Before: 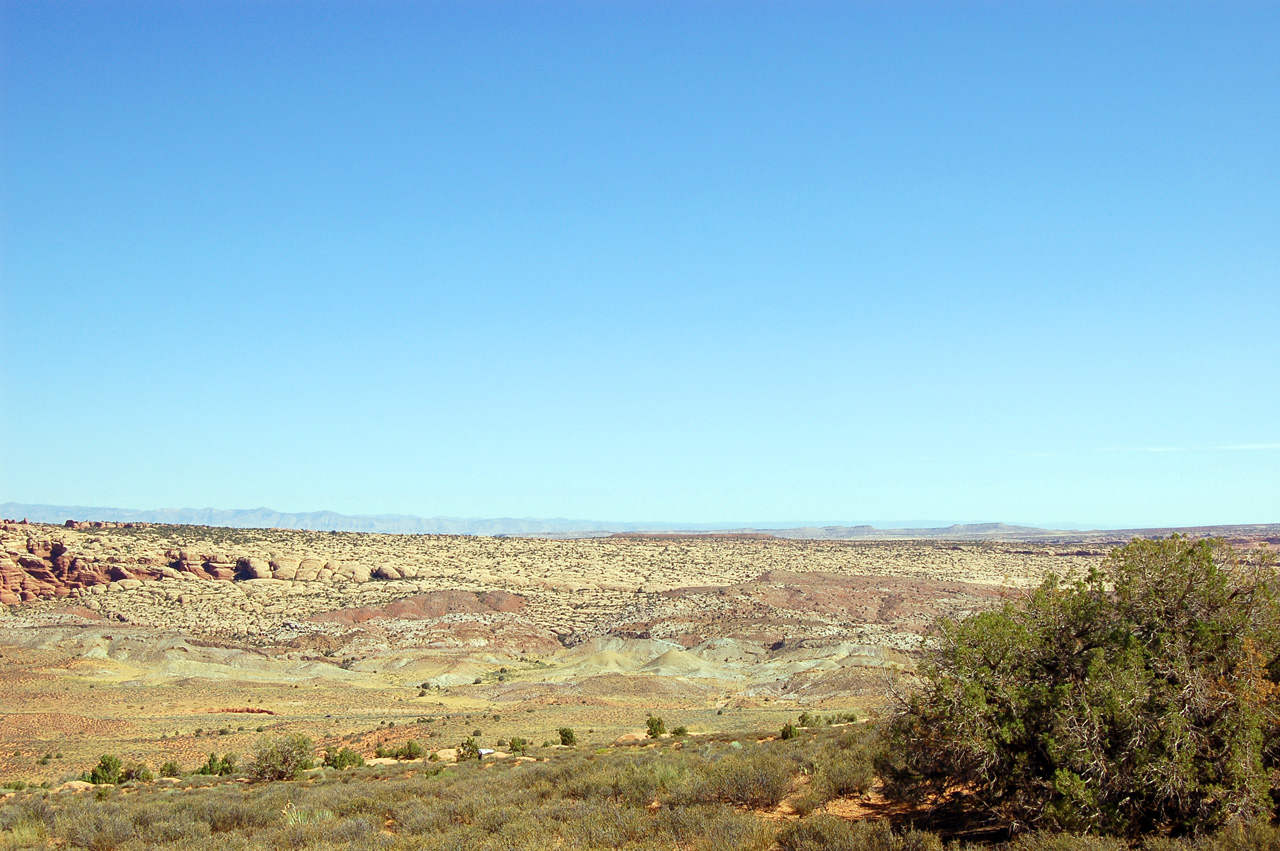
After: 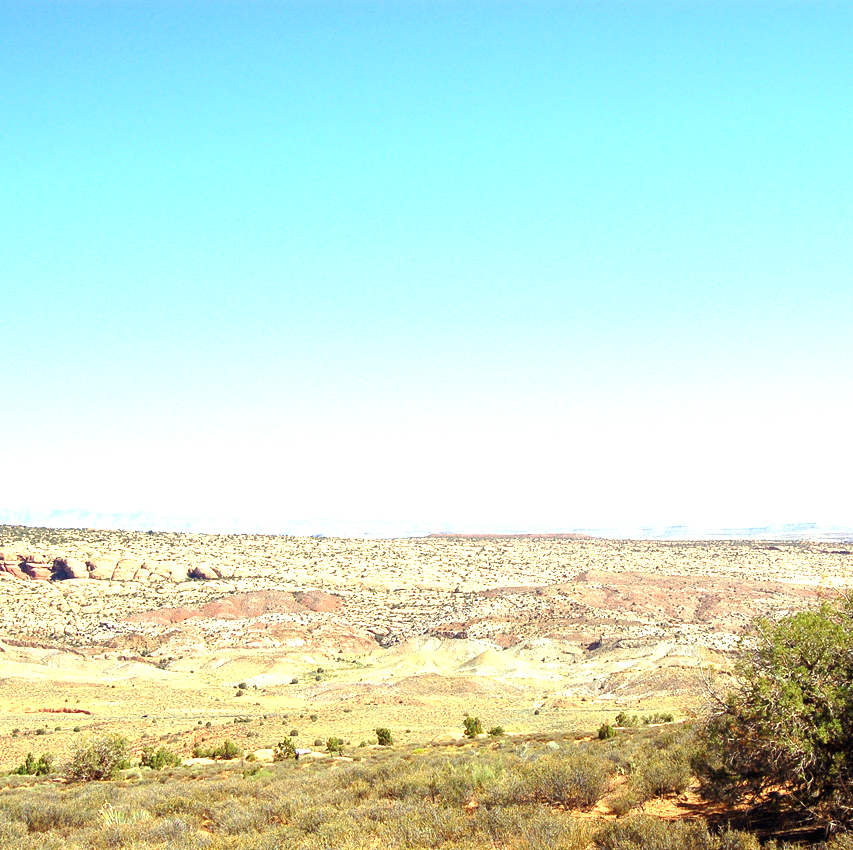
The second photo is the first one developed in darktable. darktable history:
crop and rotate: left 14.358%, right 18.945%
exposure: black level correction 0, exposure 1 EV, compensate exposure bias true, compensate highlight preservation false
